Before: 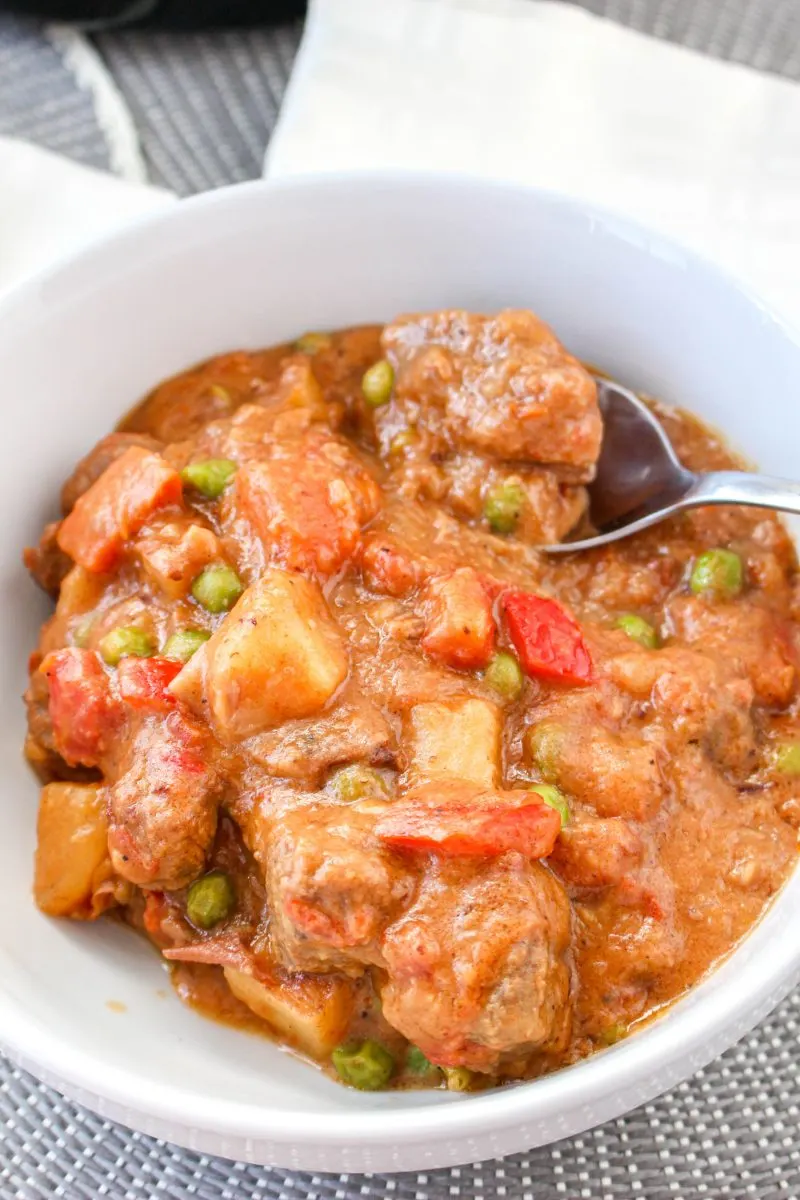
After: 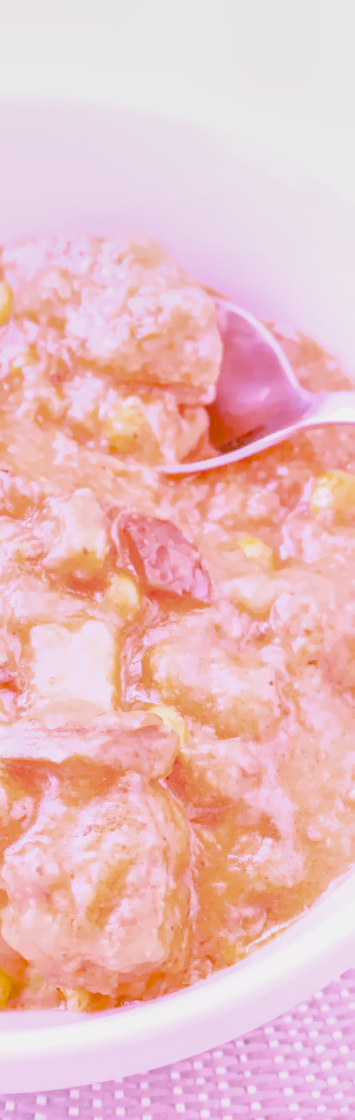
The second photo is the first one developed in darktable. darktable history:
filmic rgb "scene-referred default": black relative exposure -7.65 EV, white relative exposure 4.56 EV, hardness 3.61
crop: left 47.628%, top 6.643%, right 7.874%
raw chromatic aberrations: on, module defaults
color balance rgb: perceptual saturation grading › global saturation 25%, global vibrance 20%
highlight reconstruction: method reconstruct color, iterations 1, diameter of reconstruction 64 px
hot pixels: on, module defaults
lens correction: scale 1.01, crop 1, focal 85, aperture 2.8, distance 7.77, camera "Canon EOS RP", lens "Canon RF 85mm F2 MACRO IS STM"
tone equalizer "mask blending: all purposes": on, module defaults
exposure: black level correction 0.001, exposure 0.955 EV, compensate exposure bias true, compensate highlight preservation false
haze removal: compatibility mode true, adaptive false
tone curve: curves: ch0 [(0, 0) (0.915, 0.89) (1, 1)]
shadows and highlights: shadows 25, highlights -25
white balance: red 1.865, blue 1.754
denoise (profiled): preserve shadows 1.11, scattering 0.121, a [-1, 0, 0], b [0, 0, 0], y [[0.5 ×7] ×4, [0.507, 0.516, 0.526, 0.531, 0.526, 0.516, 0.507], [0.5 ×7]], compensate highlight preservation false
local contrast: detail 130%
